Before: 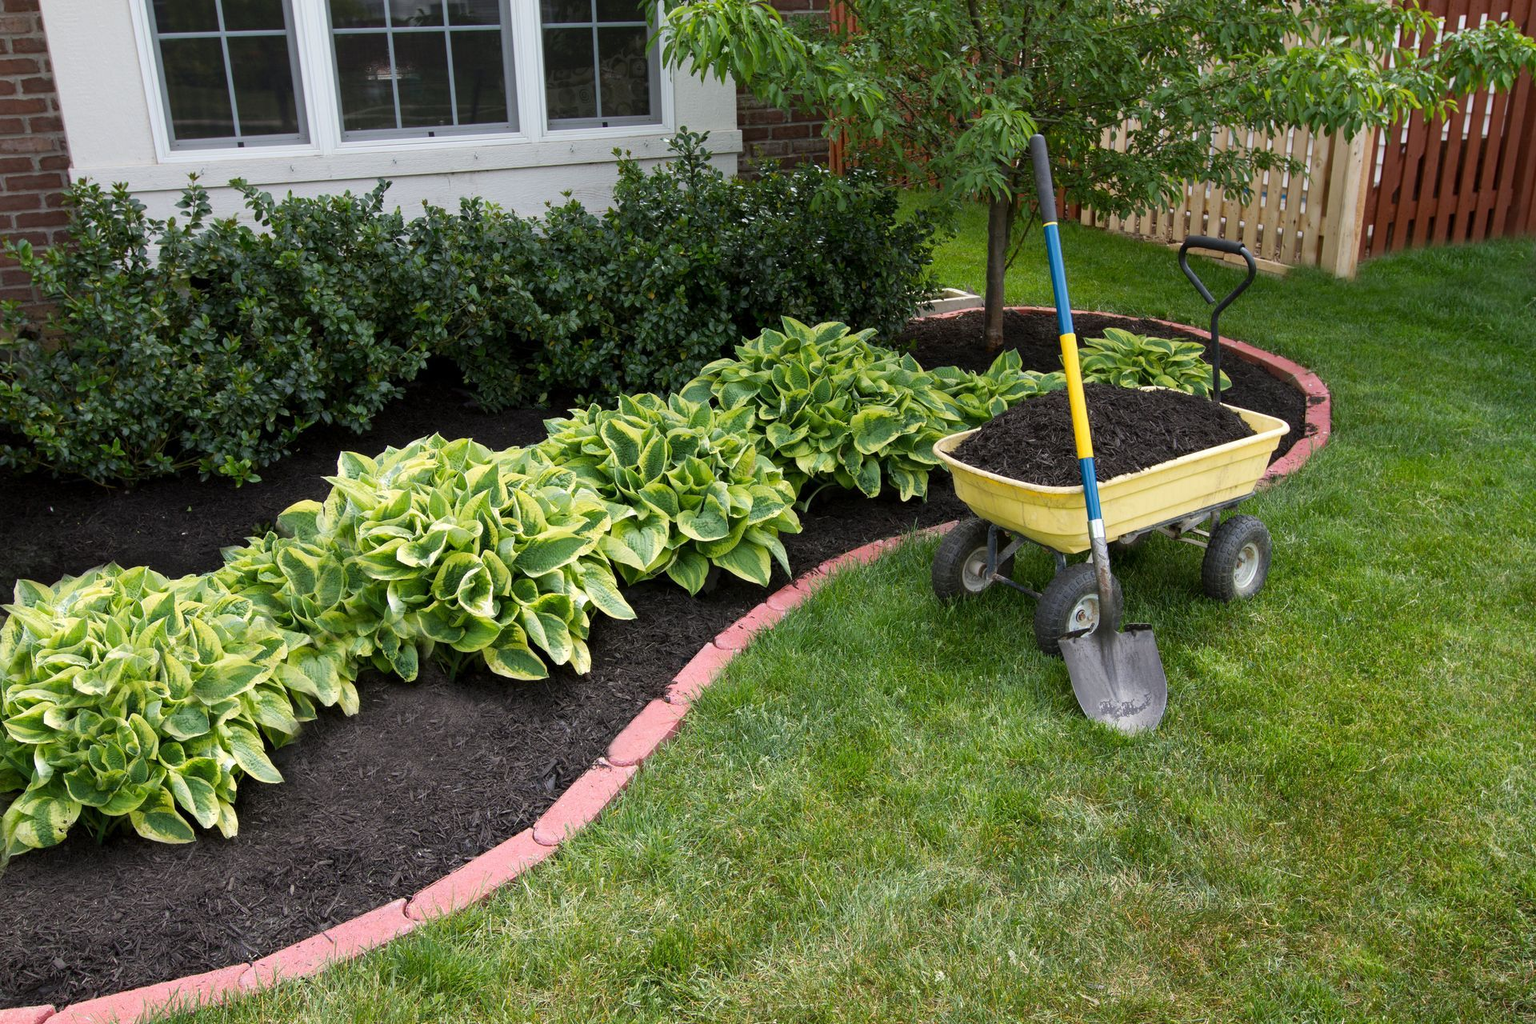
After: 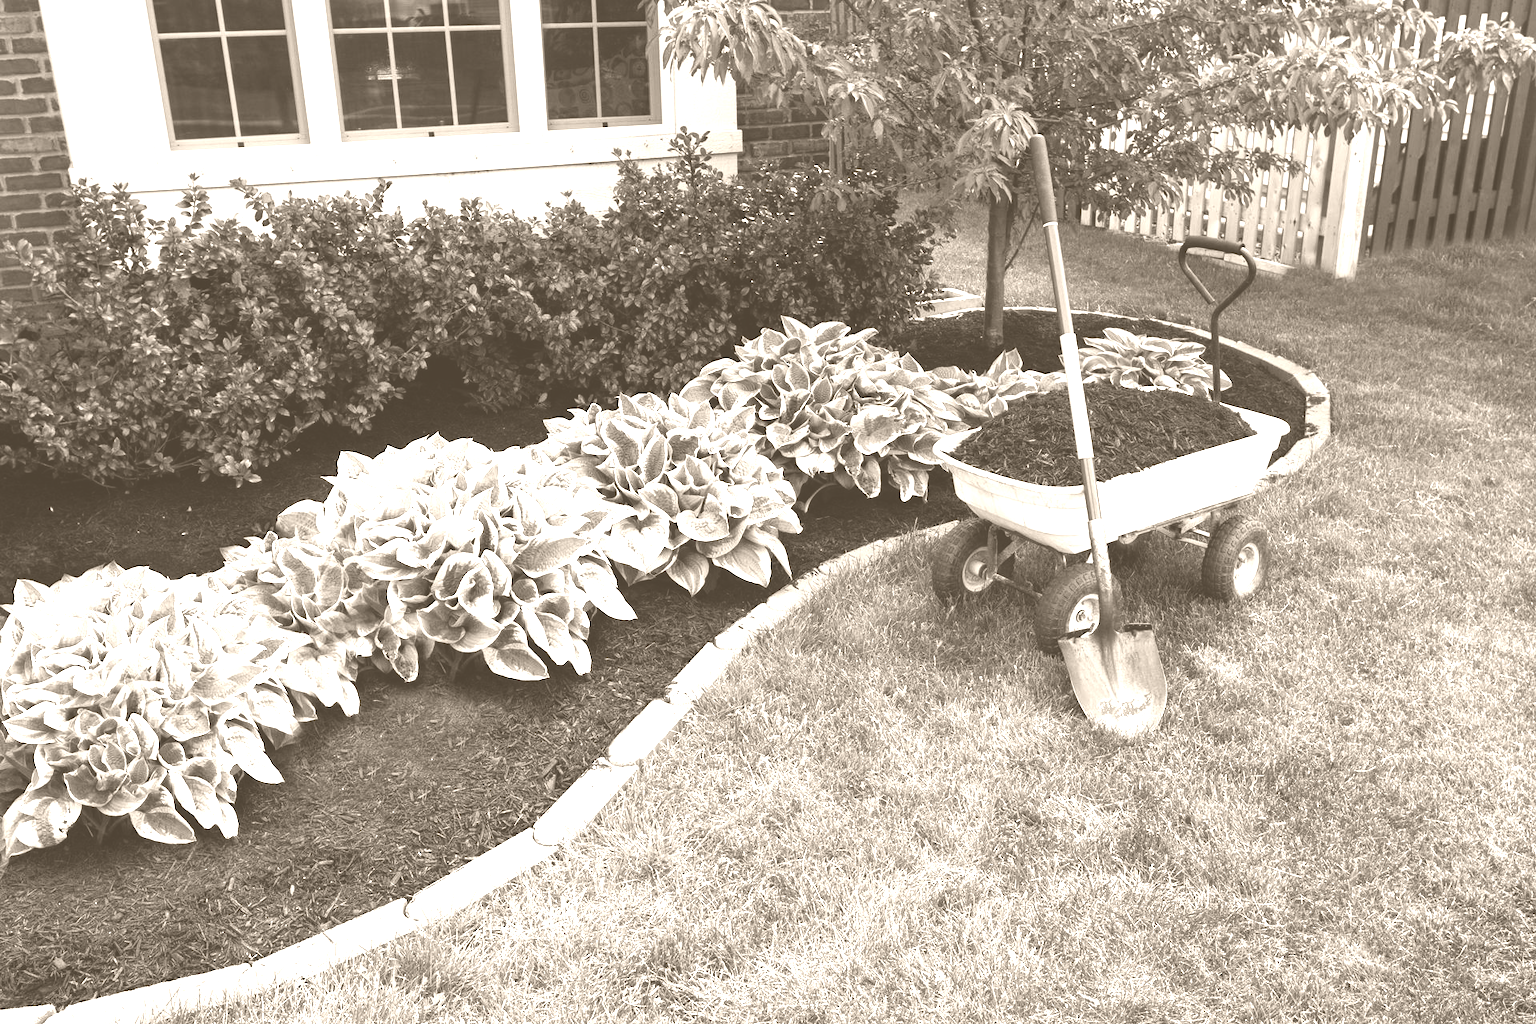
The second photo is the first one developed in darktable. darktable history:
tone equalizer: -8 EV -0.75 EV, -7 EV -0.7 EV, -6 EV -0.6 EV, -5 EV -0.4 EV, -3 EV 0.4 EV, -2 EV 0.6 EV, -1 EV 0.7 EV, +0 EV 0.75 EV, edges refinement/feathering 500, mask exposure compensation -1.57 EV, preserve details no
colorize: hue 34.49°, saturation 35.33%, source mix 100%, version 1
